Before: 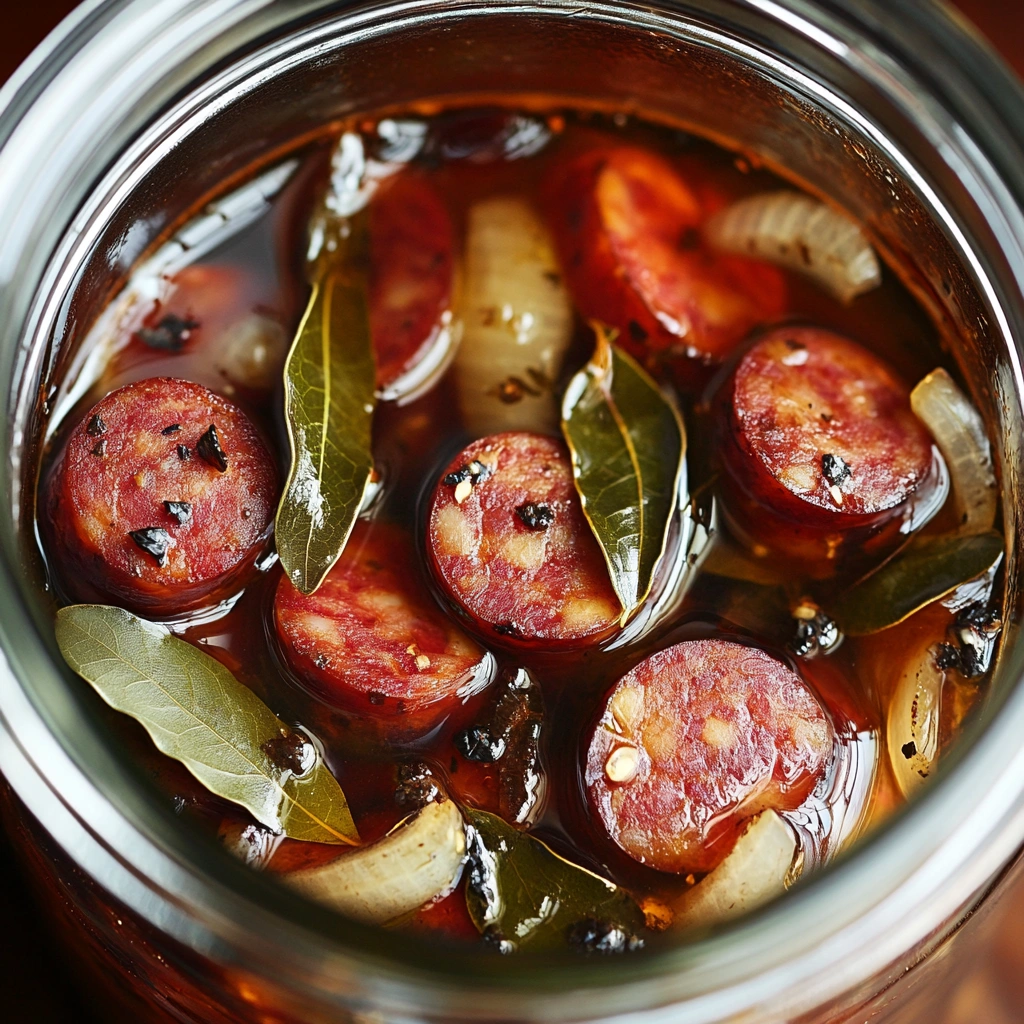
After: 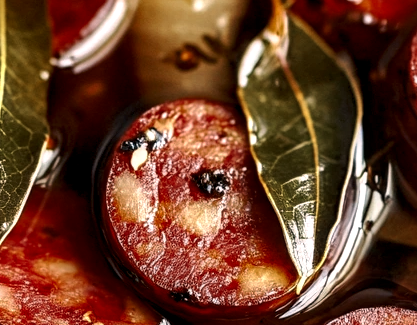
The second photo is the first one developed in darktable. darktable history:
local contrast: highlights 60%, shadows 61%, detail 160%
levels: levels [0, 0.51, 1]
color zones: curves: ch0 [(0, 0.5) (0.125, 0.4) (0.25, 0.5) (0.375, 0.4) (0.5, 0.4) (0.625, 0.6) (0.75, 0.6) (0.875, 0.5)]; ch1 [(0, 0.4) (0.125, 0.5) (0.25, 0.4) (0.375, 0.4) (0.5, 0.4) (0.625, 0.4) (0.75, 0.5) (0.875, 0.4)]; ch2 [(0, 0.6) (0.125, 0.5) (0.25, 0.5) (0.375, 0.6) (0.5, 0.6) (0.625, 0.5) (0.75, 0.5) (0.875, 0.5)]
tone equalizer: on, module defaults
crop: left 31.72%, top 32.607%, right 27.547%, bottom 35.615%
tone curve: curves: ch0 [(0, 0.021) (0.059, 0.053) (0.197, 0.191) (0.32, 0.311) (0.495, 0.505) (0.725, 0.731) (0.89, 0.919) (1, 1)]; ch1 [(0, 0) (0.094, 0.081) (0.285, 0.299) (0.401, 0.424) (0.453, 0.439) (0.495, 0.496) (0.54, 0.55) (0.615, 0.637) (0.657, 0.683) (1, 1)]; ch2 [(0, 0) (0.257, 0.217) (0.43, 0.421) (0.498, 0.507) (0.547, 0.539) (0.595, 0.56) (0.644, 0.599) (1, 1)], preserve colors none
color correction: highlights a* 7.97, highlights b* 3.9
